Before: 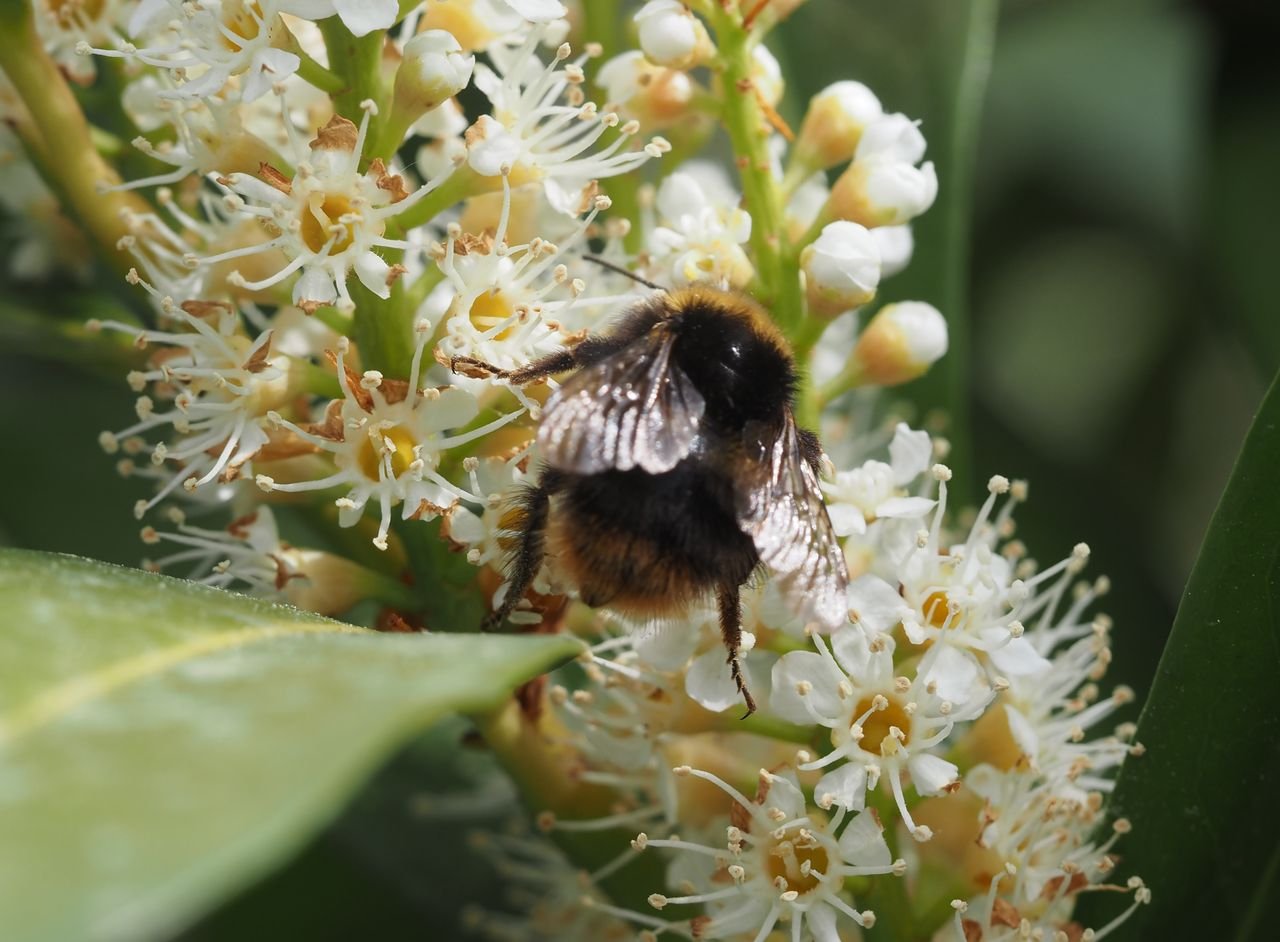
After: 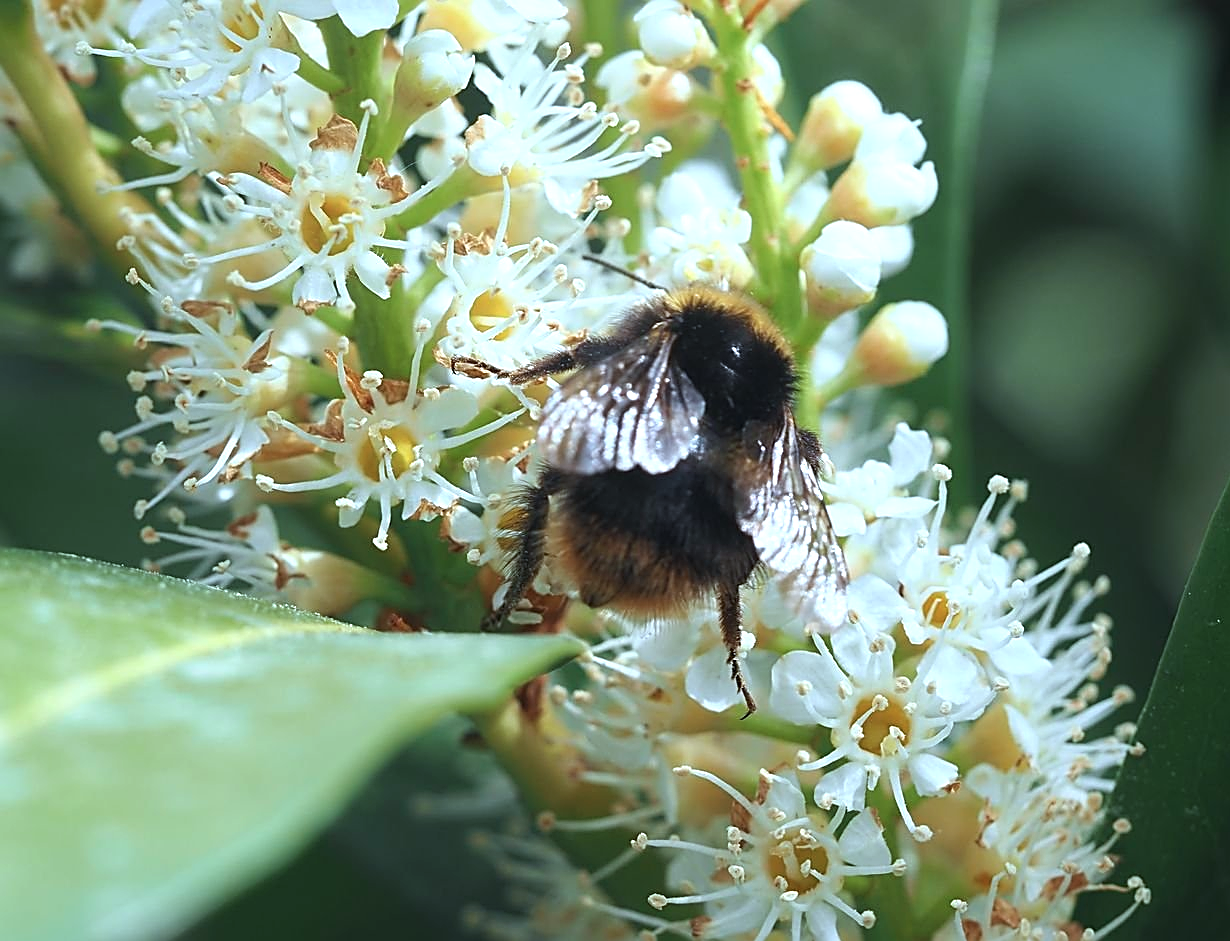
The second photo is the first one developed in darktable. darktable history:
exposure: black level correction -0.002, exposure 0.529 EV, compensate highlight preservation false
crop: right 3.886%, bottom 0.039%
color calibration: illuminant as shot in camera, x 0.385, y 0.38, temperature 3944.54 K
sharpen: amount 0.897
